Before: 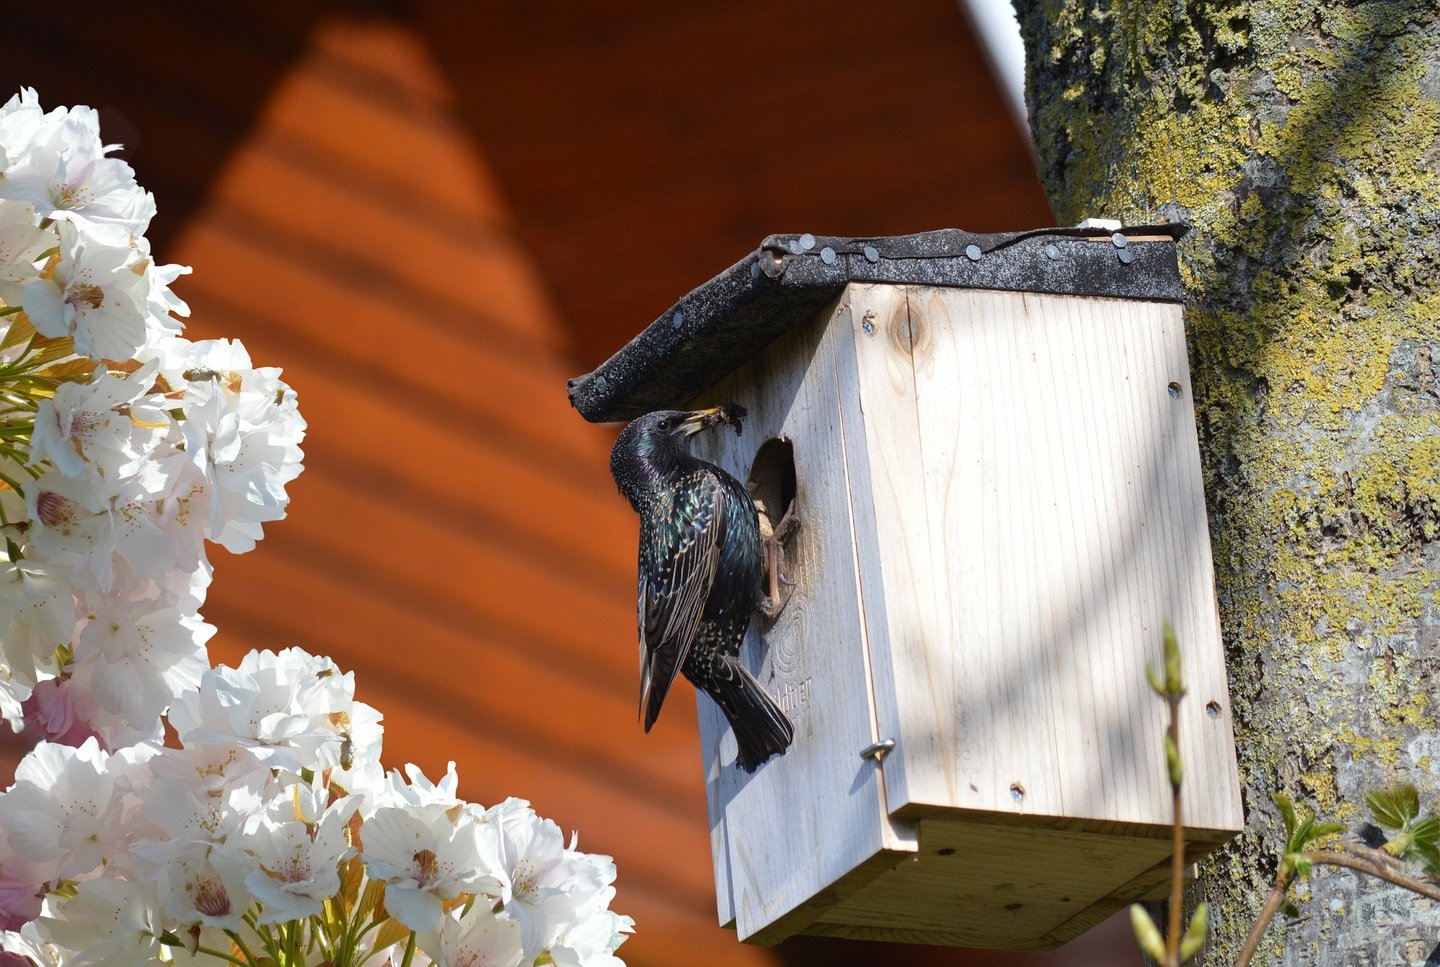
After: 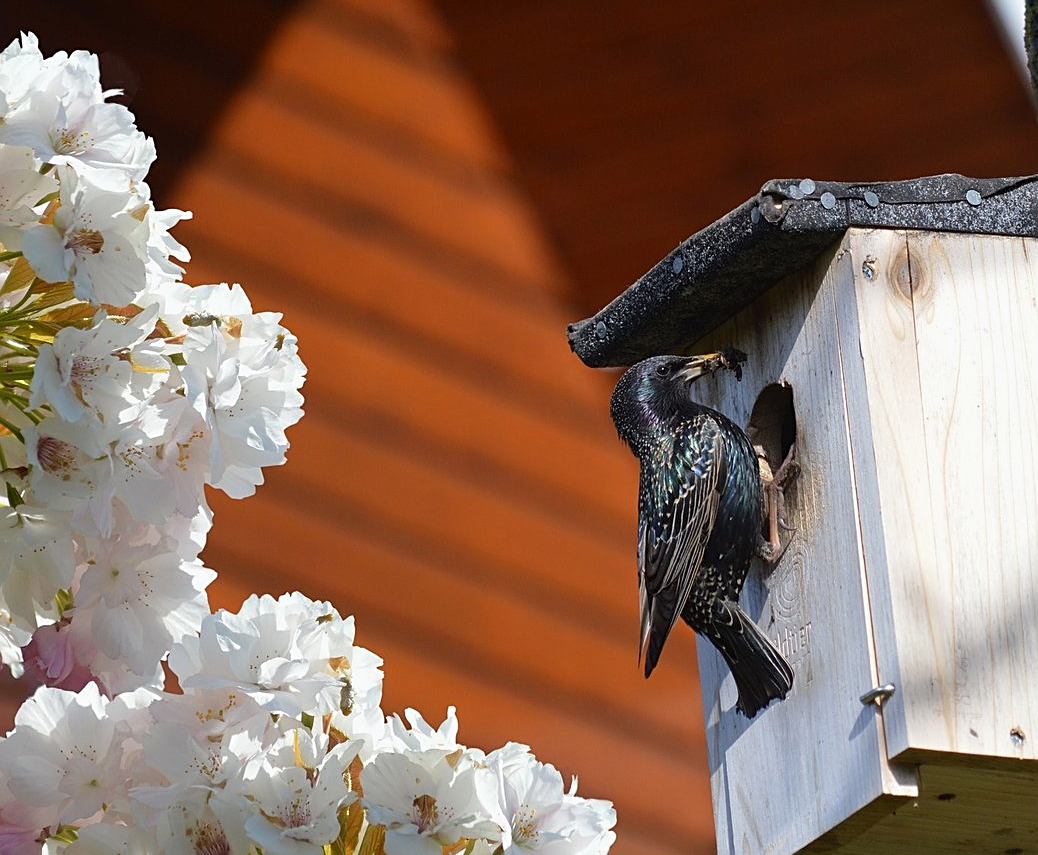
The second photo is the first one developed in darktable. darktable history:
sharpen: on, module defaults
crop: top 5.763%, right 27.889%, bottom 5.778%
exposure: exposure -0.068 EV, compensate highlight preservation false
